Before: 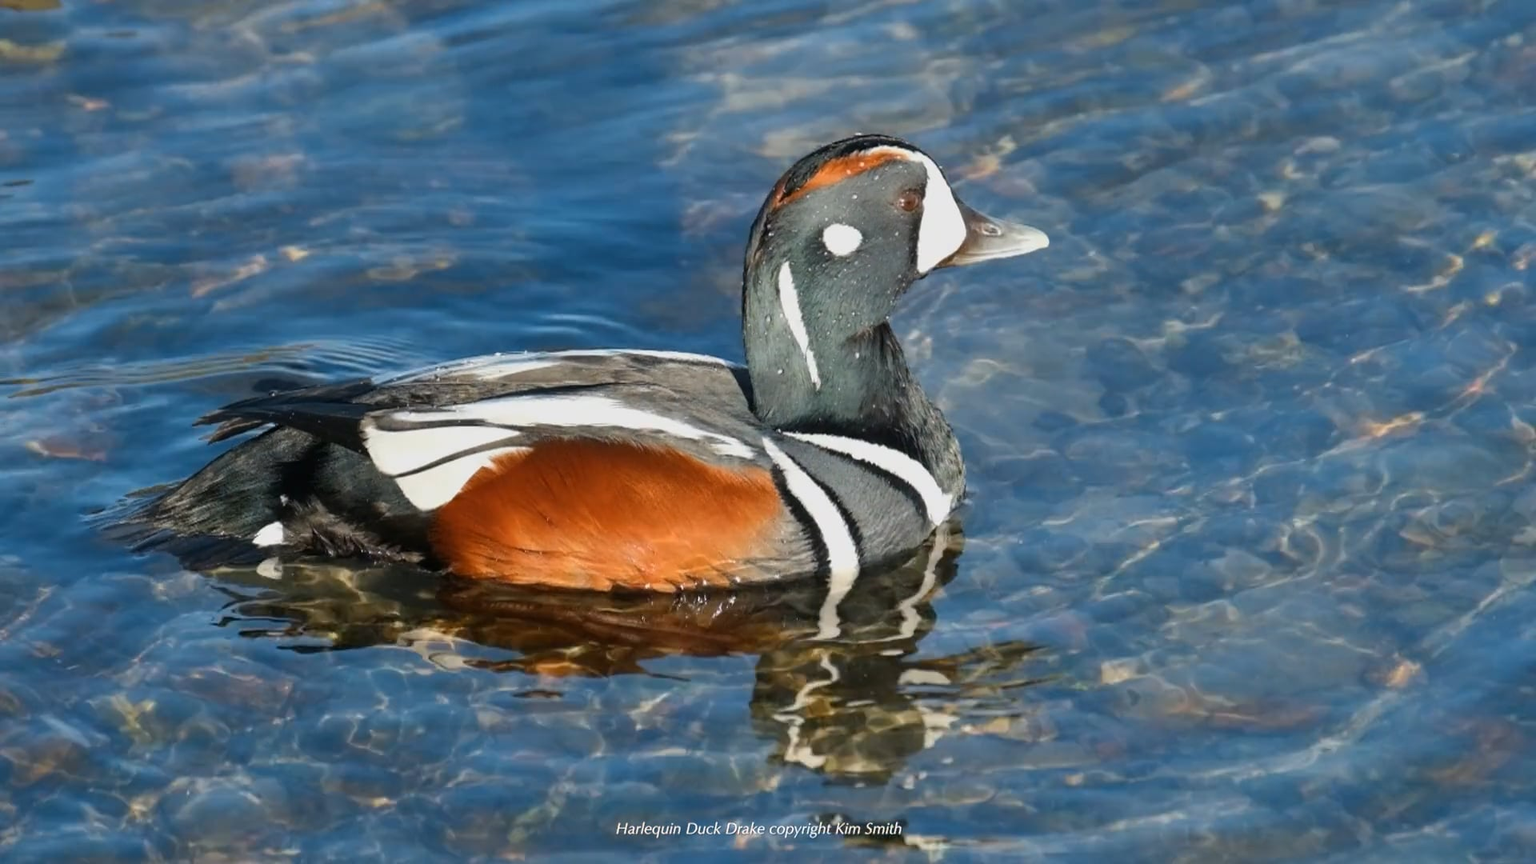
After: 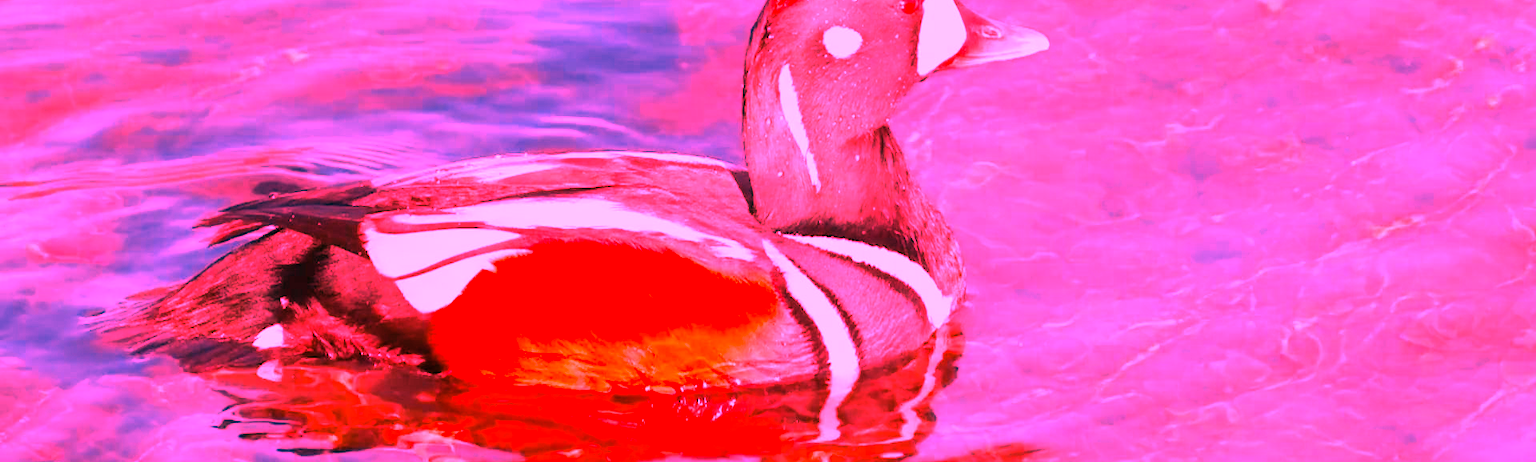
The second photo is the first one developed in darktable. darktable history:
crop and rotate: top 23.043%, bottom 23.437%
color balance rgb: shadows lift › luminance -5%, shadows lift › chroma 1.1%, shadows lift › hue 219°, power › luminance 10%, power › chroma 2.83%, power › hue 60°, highlights gain › chroma 4.52%, highlights gain › hue 33.33°, saturation formula JzAzBz (2021)
white balance: red 4.26, blue 1.802
